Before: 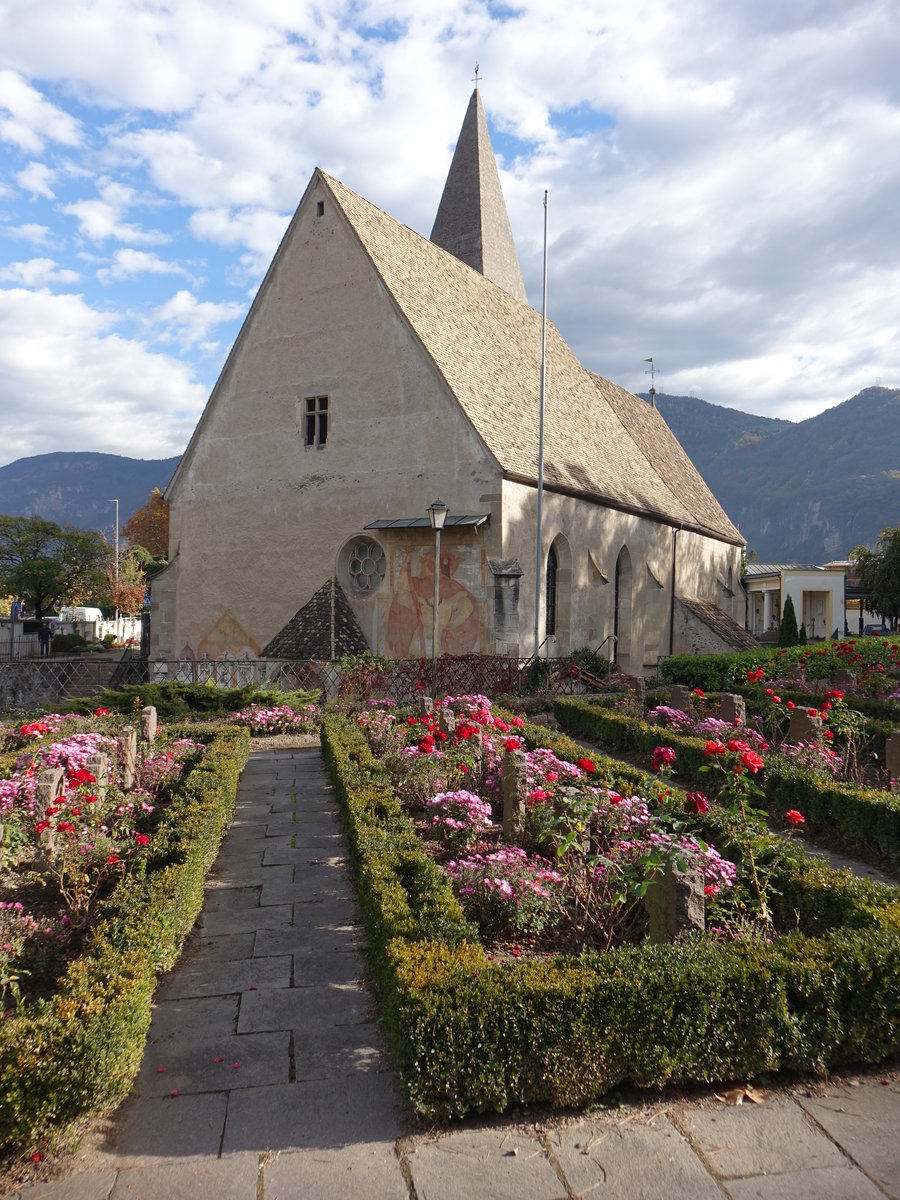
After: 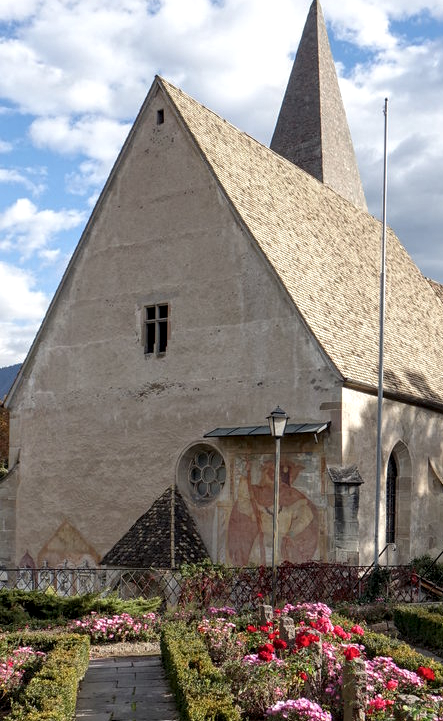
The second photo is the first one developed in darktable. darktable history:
crop: left 17.835%, top 7.675%, right 32.881%, bottom 32.213%
local contrast: highlights 59%, detail 145%
